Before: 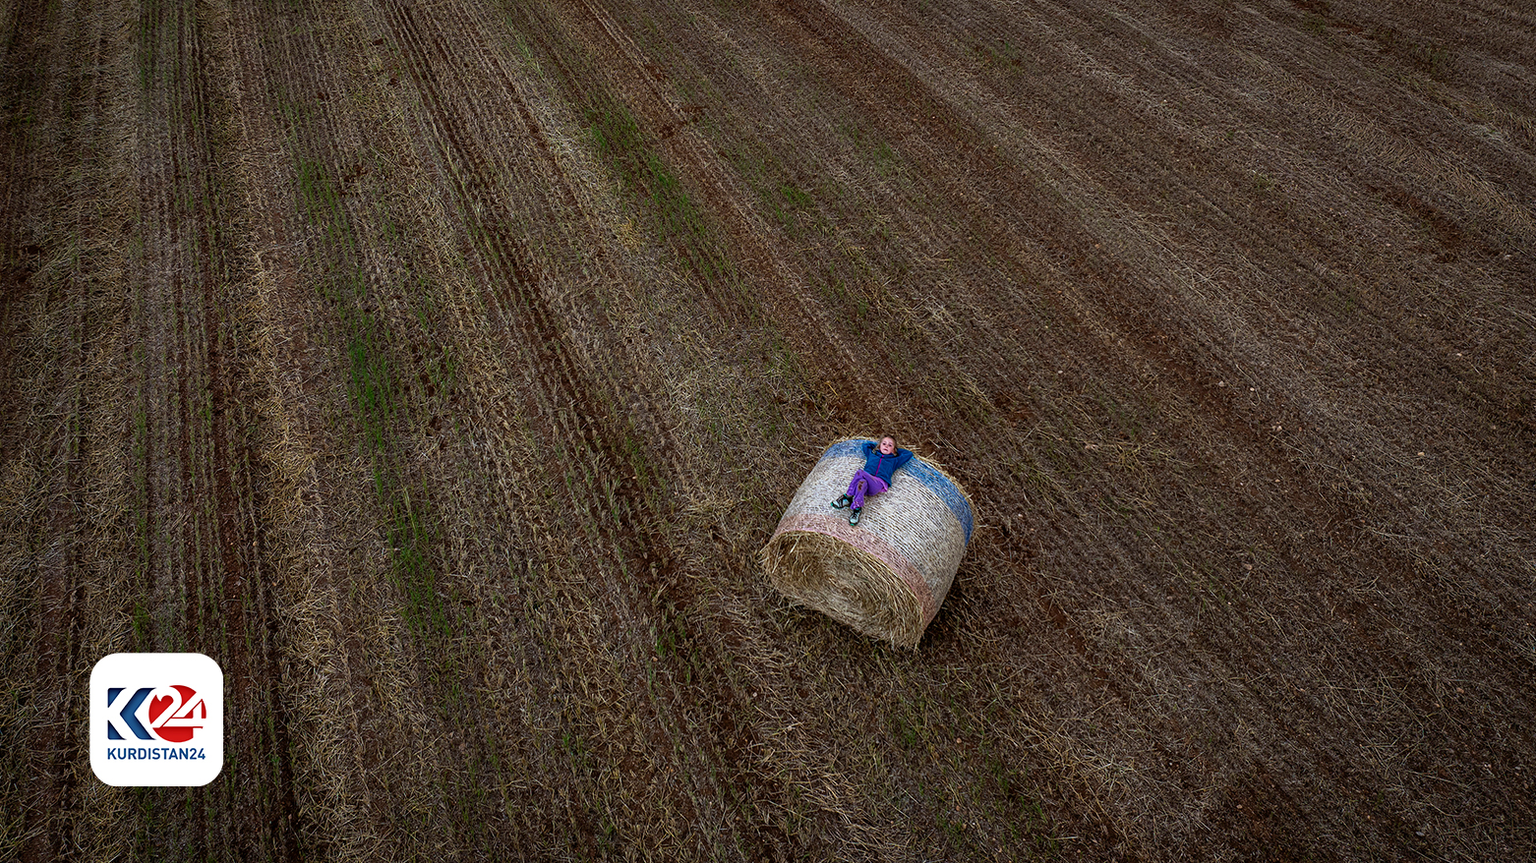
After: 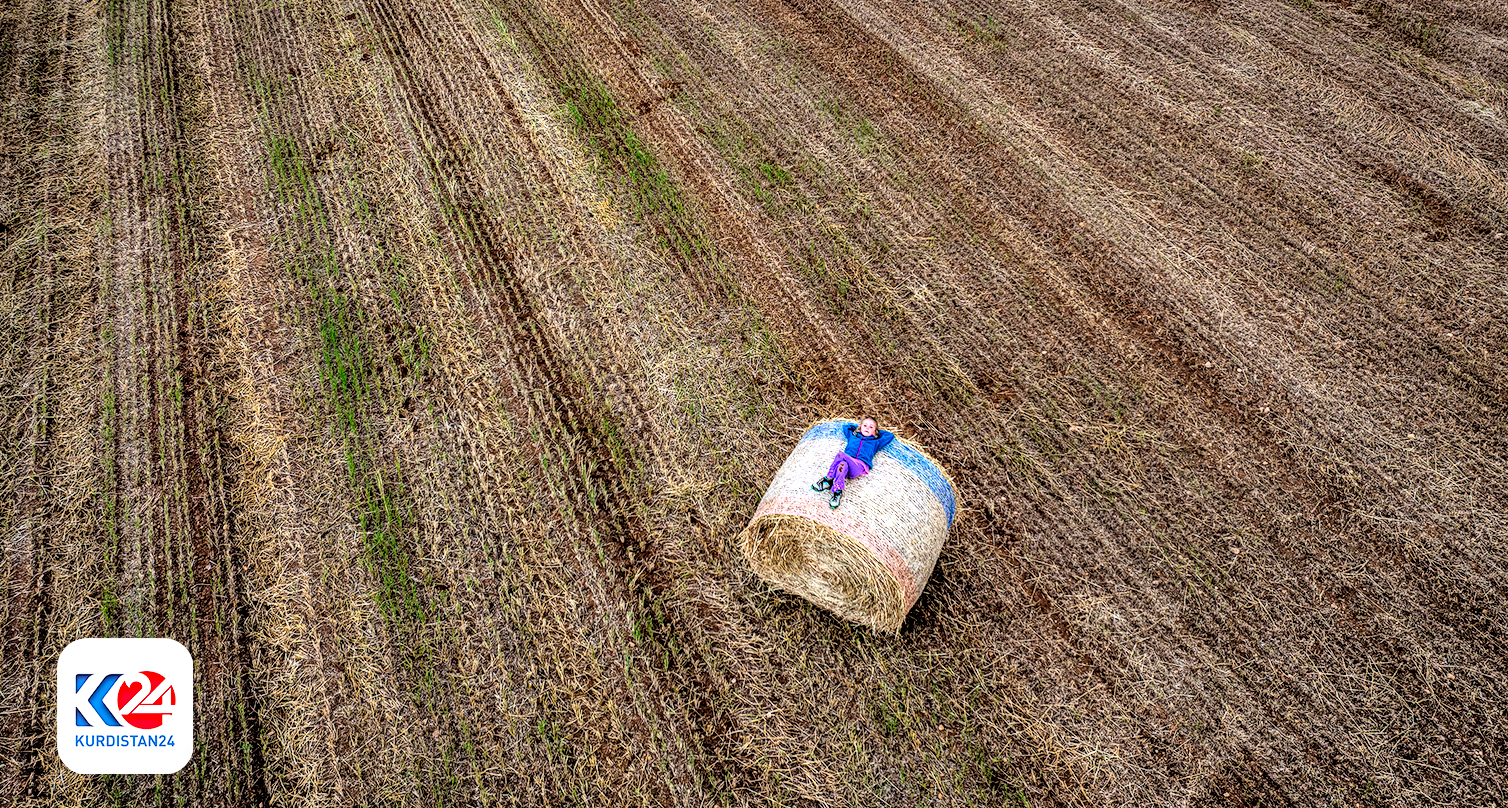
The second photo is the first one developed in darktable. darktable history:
contrast brightness saturation: contrast 0.065, brightness 0.176, saturation 0.398
crop: left 2.201%, top 3.005%, right 1.194%, bottom 4.857%
color zones: curves: ch1 [(0, 0.469) (0.001, 0.469) (0.12, 0.446) (0.248, 0.469) (0.5, 0.5) (0.748, 0.5) (0.999, 0.469) (1, 0.469)]
shadows and highlights: shadows 58.67, soften with gaussian
local contrast: highlights 60%, shadows 61%, detail 160%
exposure: exposure 1.158 EV, compensate highlight preservation false
filmic rgb: middle gray luminance 29.26%, black relative exposure -10.24 EV, white relative exposure 5.49 EV, threshold 3.04 EV, target black luminance 0%, hardness 3.91, latitude 2.77%, contrast 1.121, highlights saturation mix 4.76%, shadows ↔ highlights balance 15.41%, enable highlight reconstruction true
